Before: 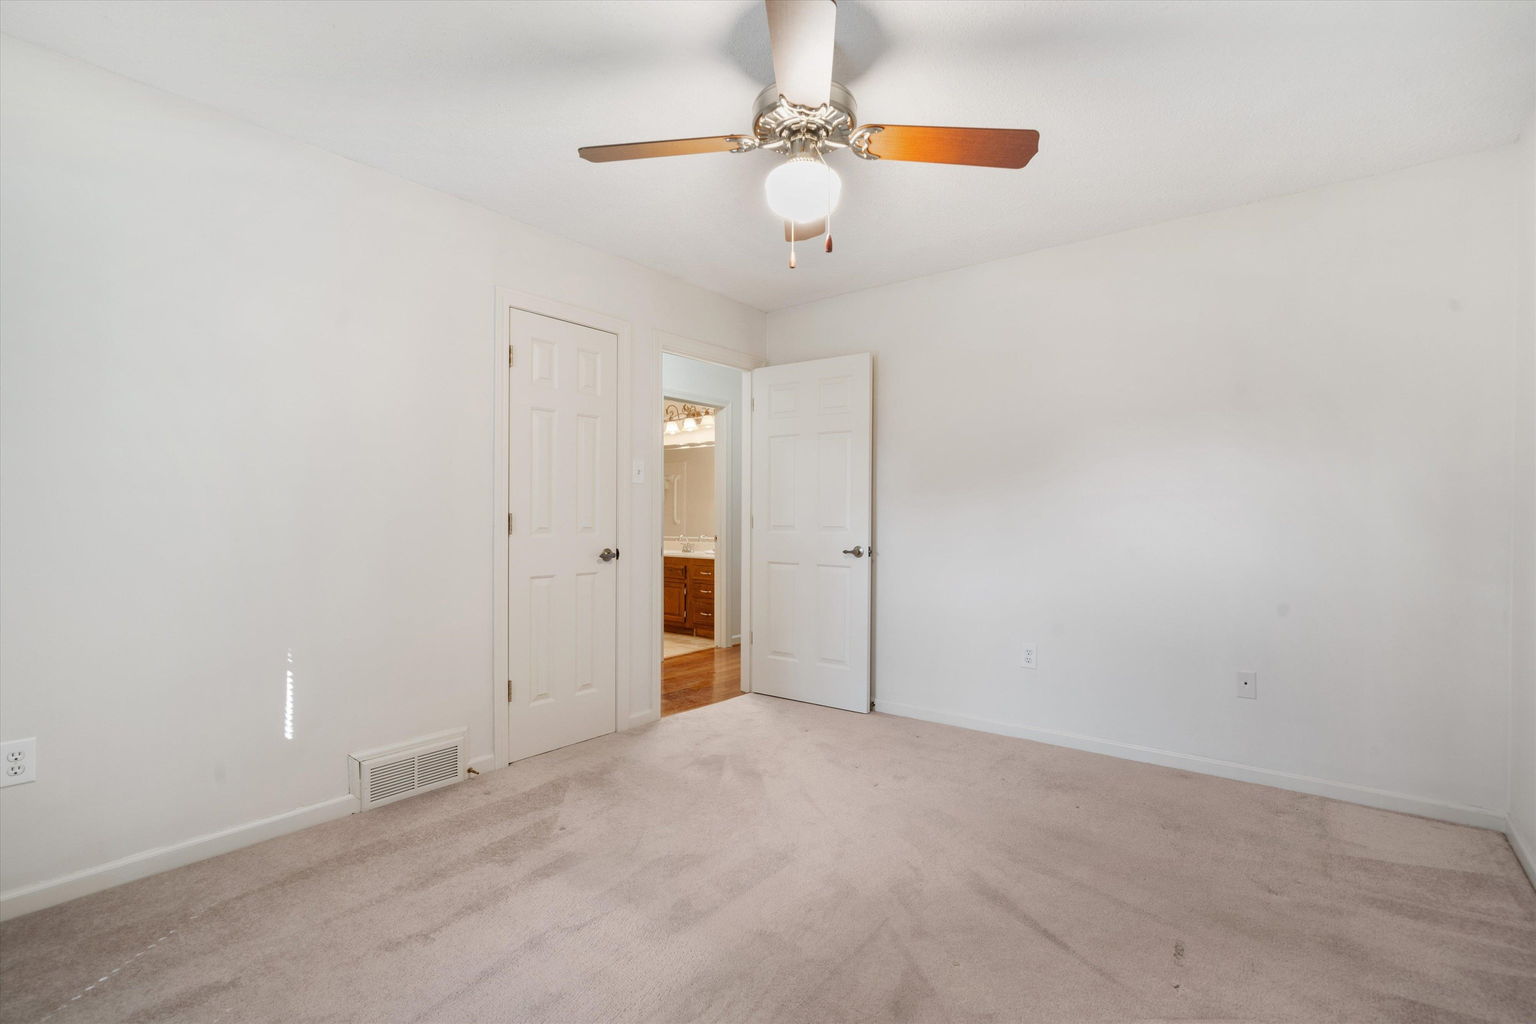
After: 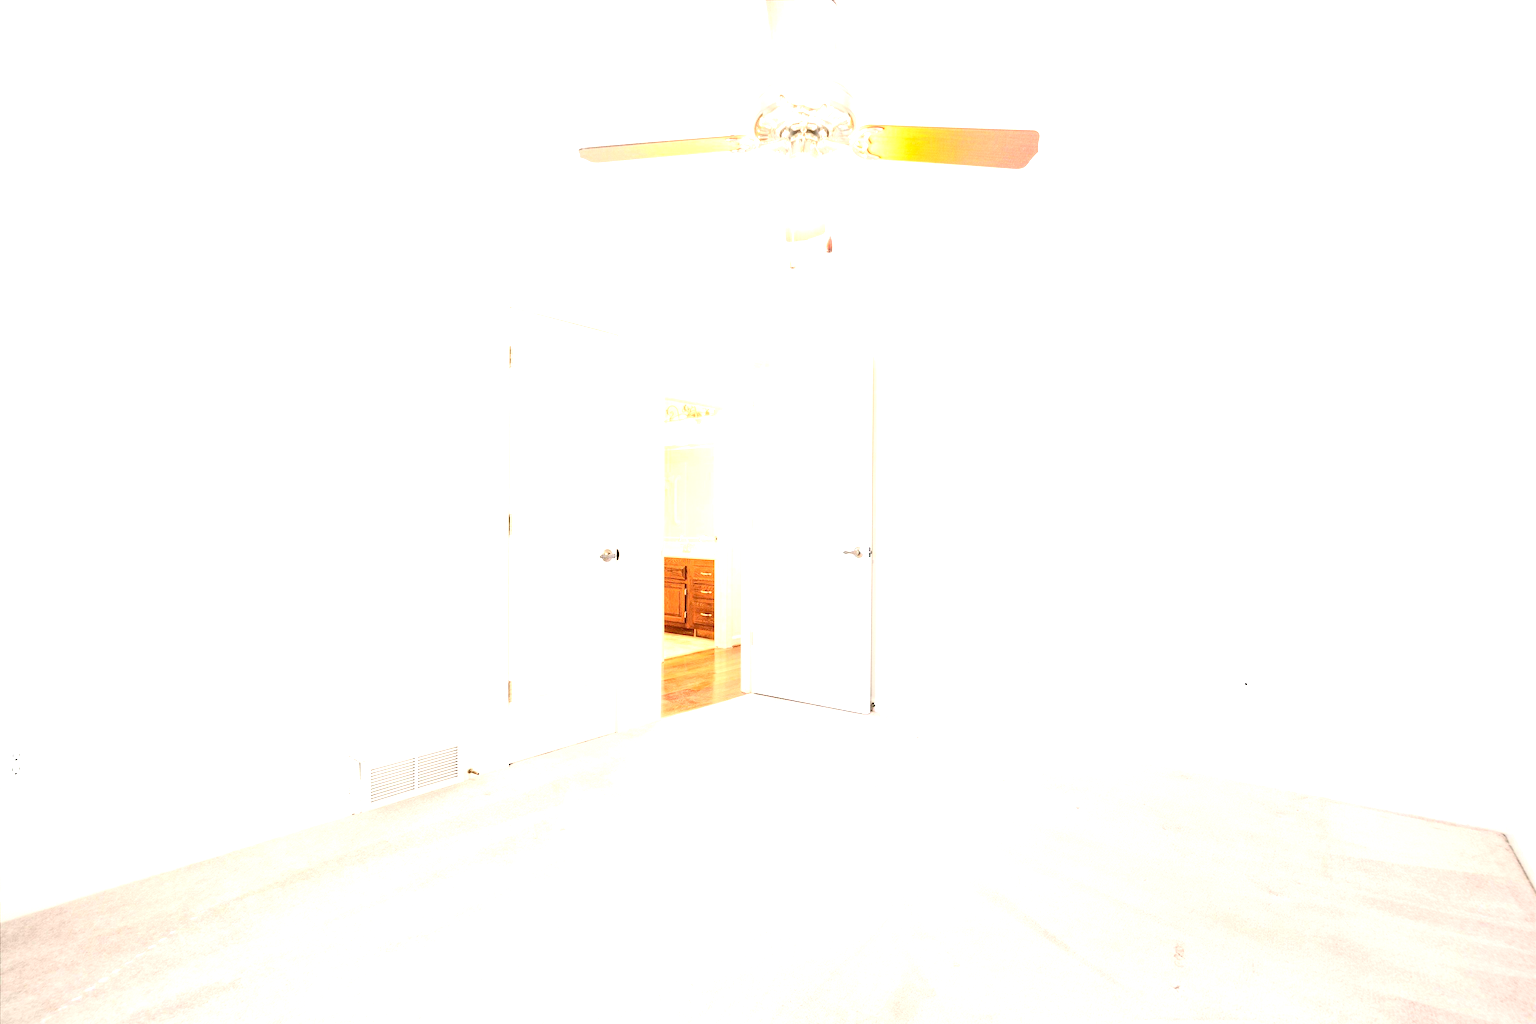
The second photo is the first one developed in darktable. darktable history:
tone equalizer: -7 EV 0.201 EV, -6 EV 0.095 EV, -5 EV 0.087 EV, -4 EV 0.08 EV, -2 EV -0.034 EV, -1 EV -0.057 EV, +0 EV -0.071 EV, edges refinement/feathering 500, mask exposure compensation -1.57 EV, preserve details no
contrast brightness saturation: contrast 0.282
exposure: exposure 2.264 EV, compensate highlight preservation false
